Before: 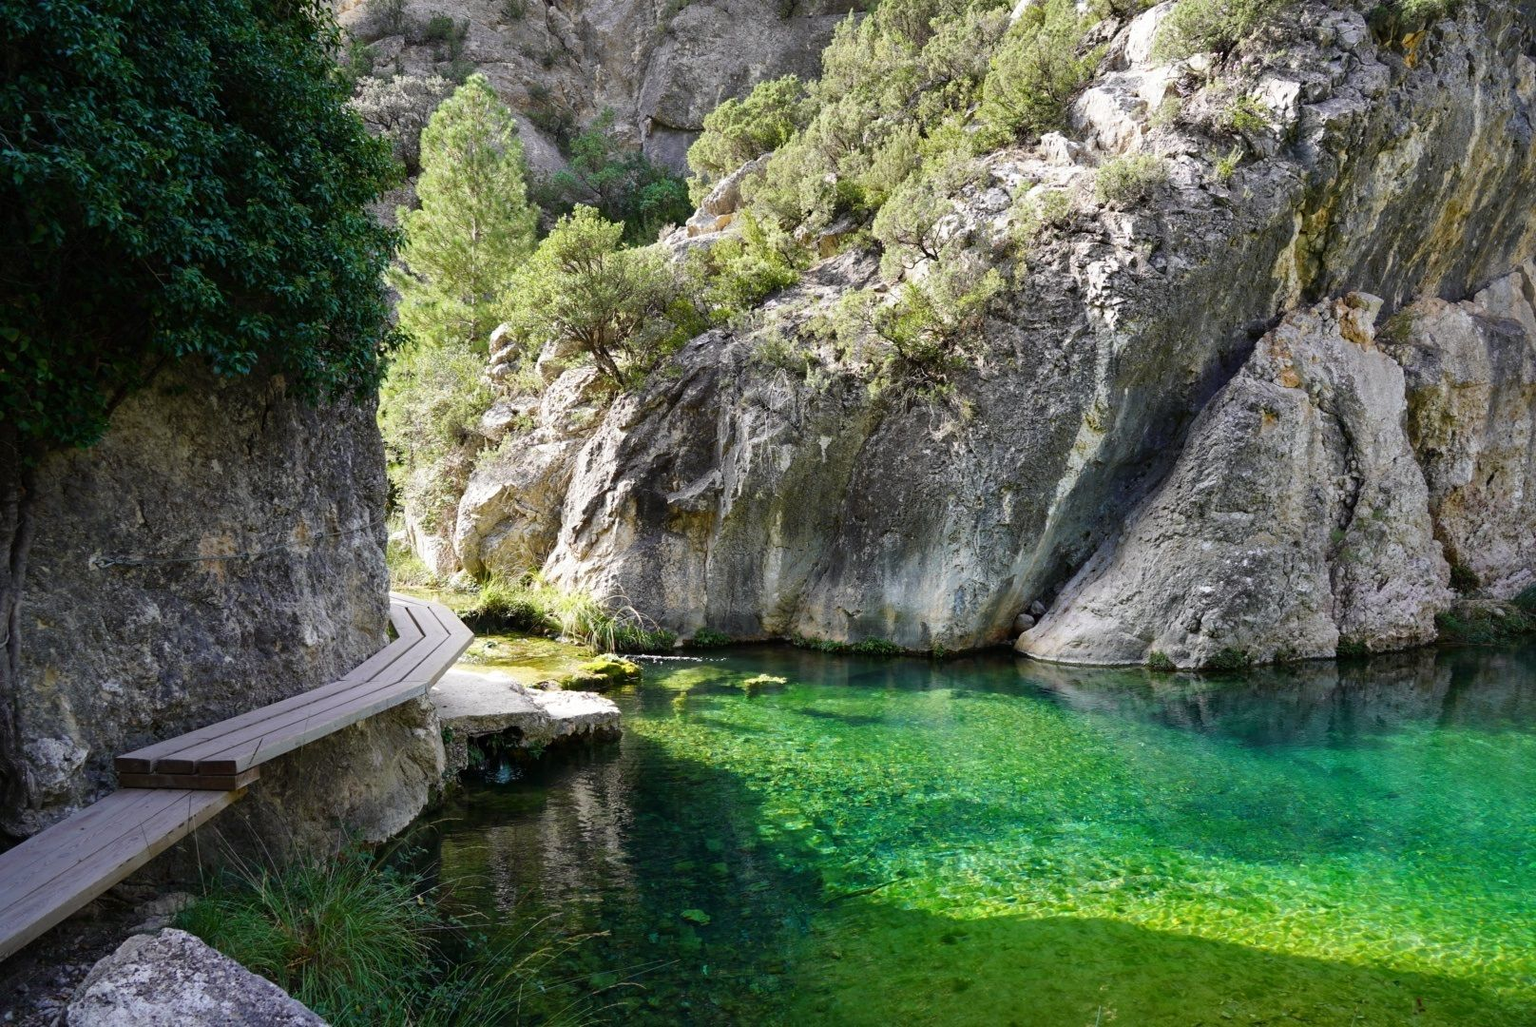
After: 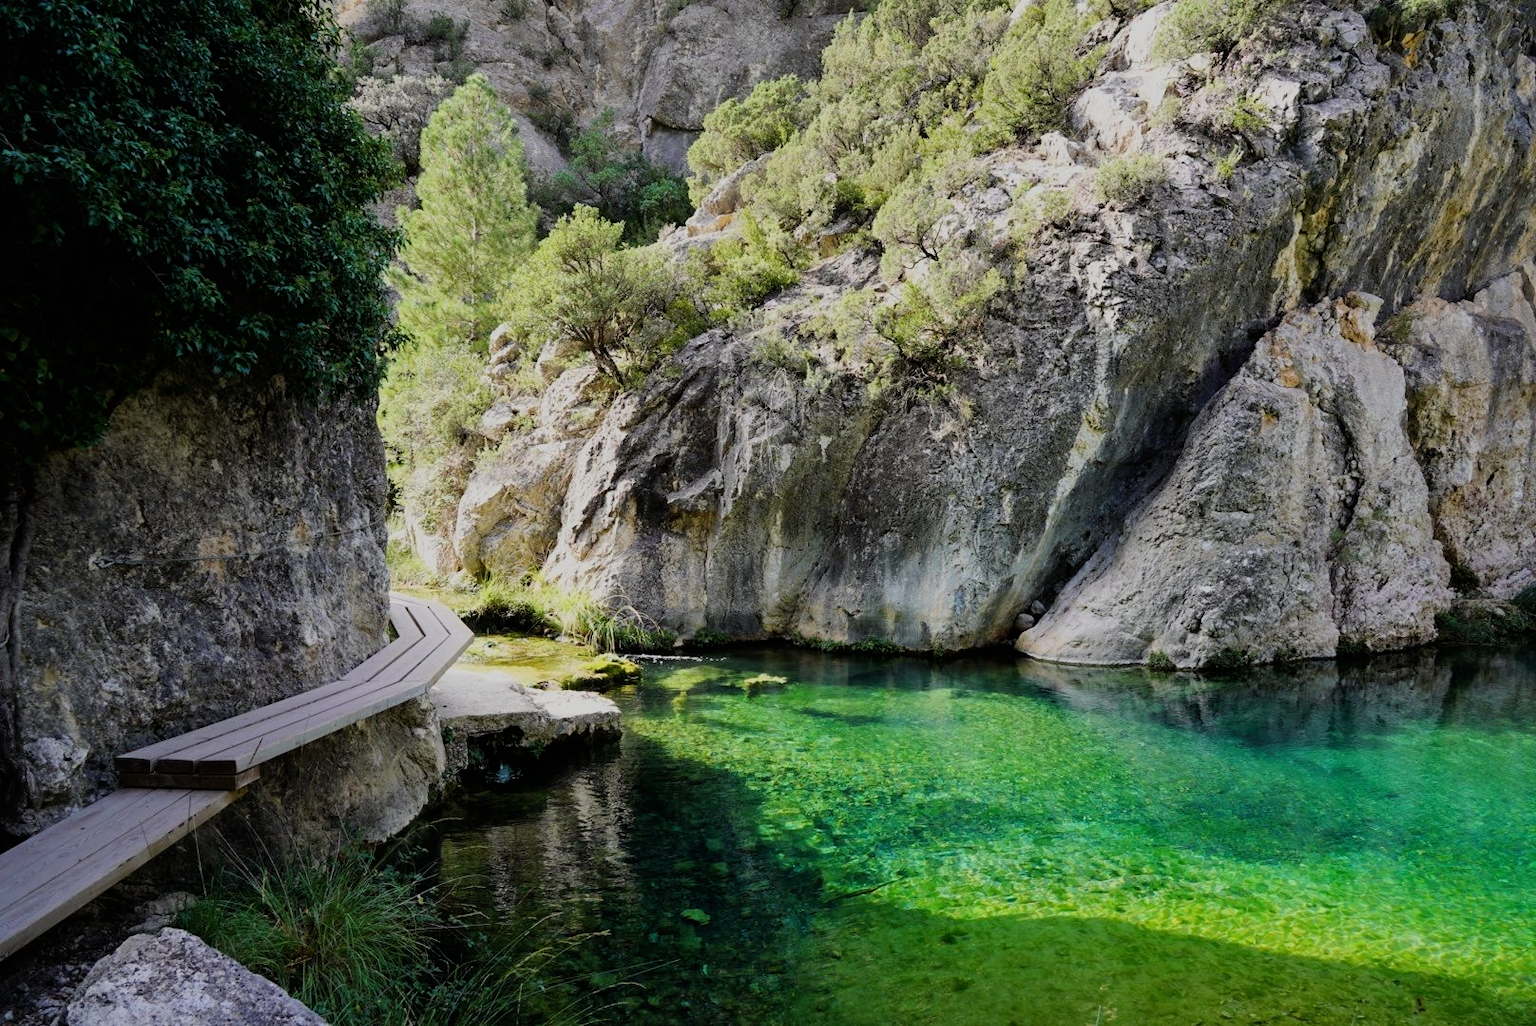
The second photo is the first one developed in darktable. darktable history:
filmic rgb: black relative exposure -8.5 EV, white relative exposure 5.55 EV, threshold 5.96 EV, hardness 3.38, contrast 1.016, color science v6 (2022), enable highlight reconstruction true
